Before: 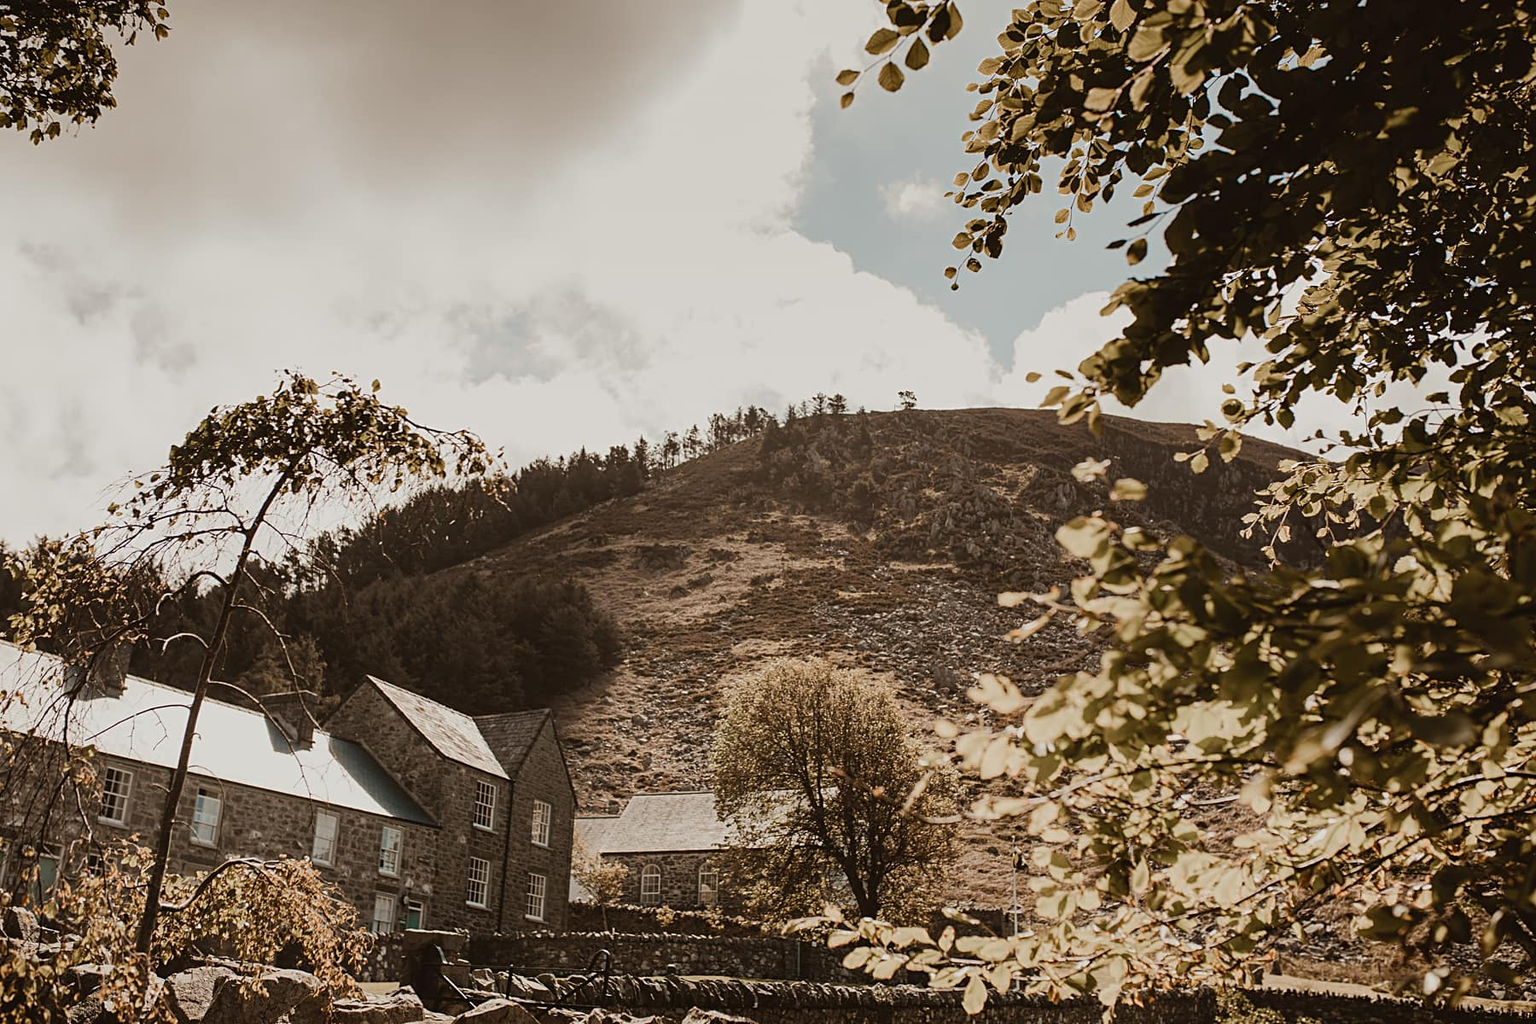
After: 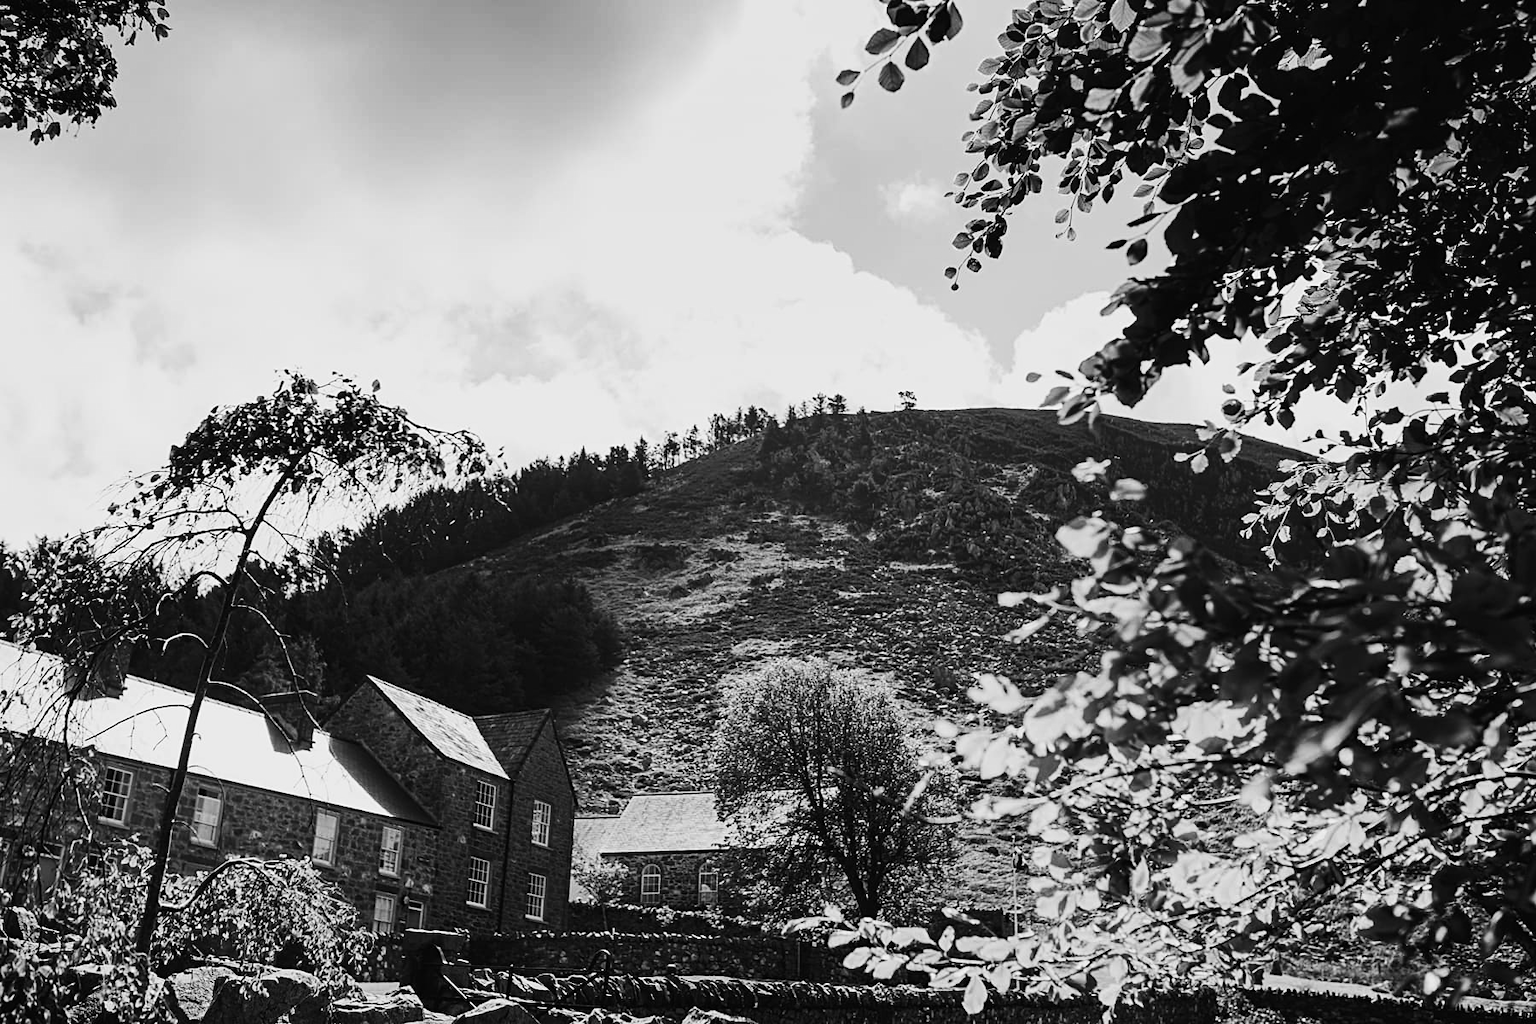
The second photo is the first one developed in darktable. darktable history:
monochrome: on, module defaults
contrast brightness saturation: contrast 0.28
white balance: emerald 1
